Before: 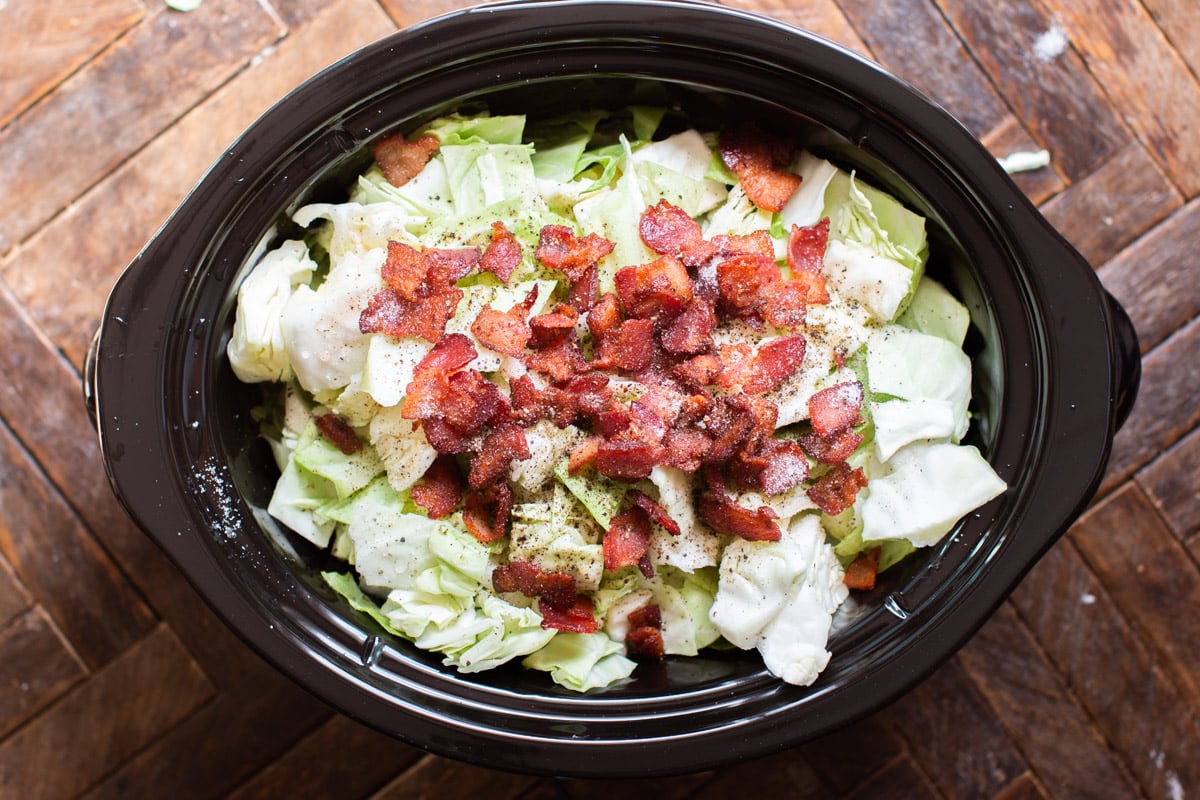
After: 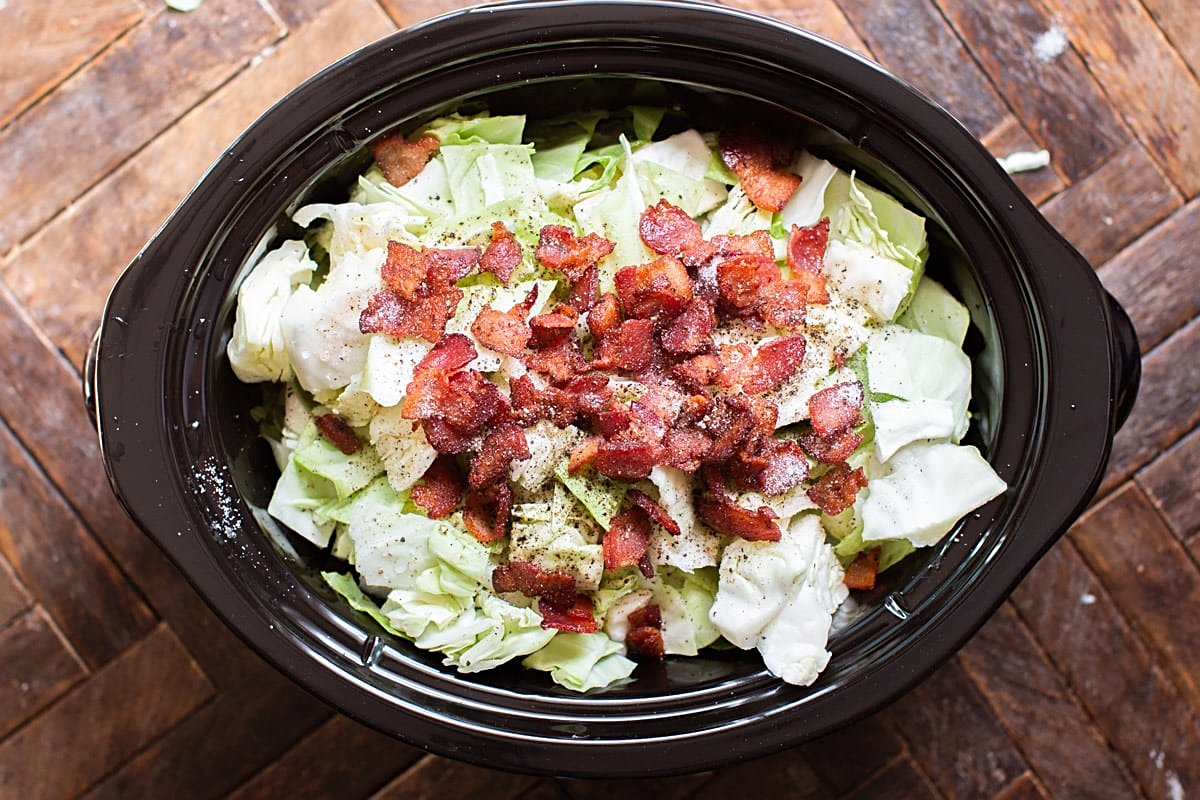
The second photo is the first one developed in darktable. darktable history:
shadows and highlights: shadows 36.53, highlights -28.04, soften with gaussian
sharpen: on, module defaults
